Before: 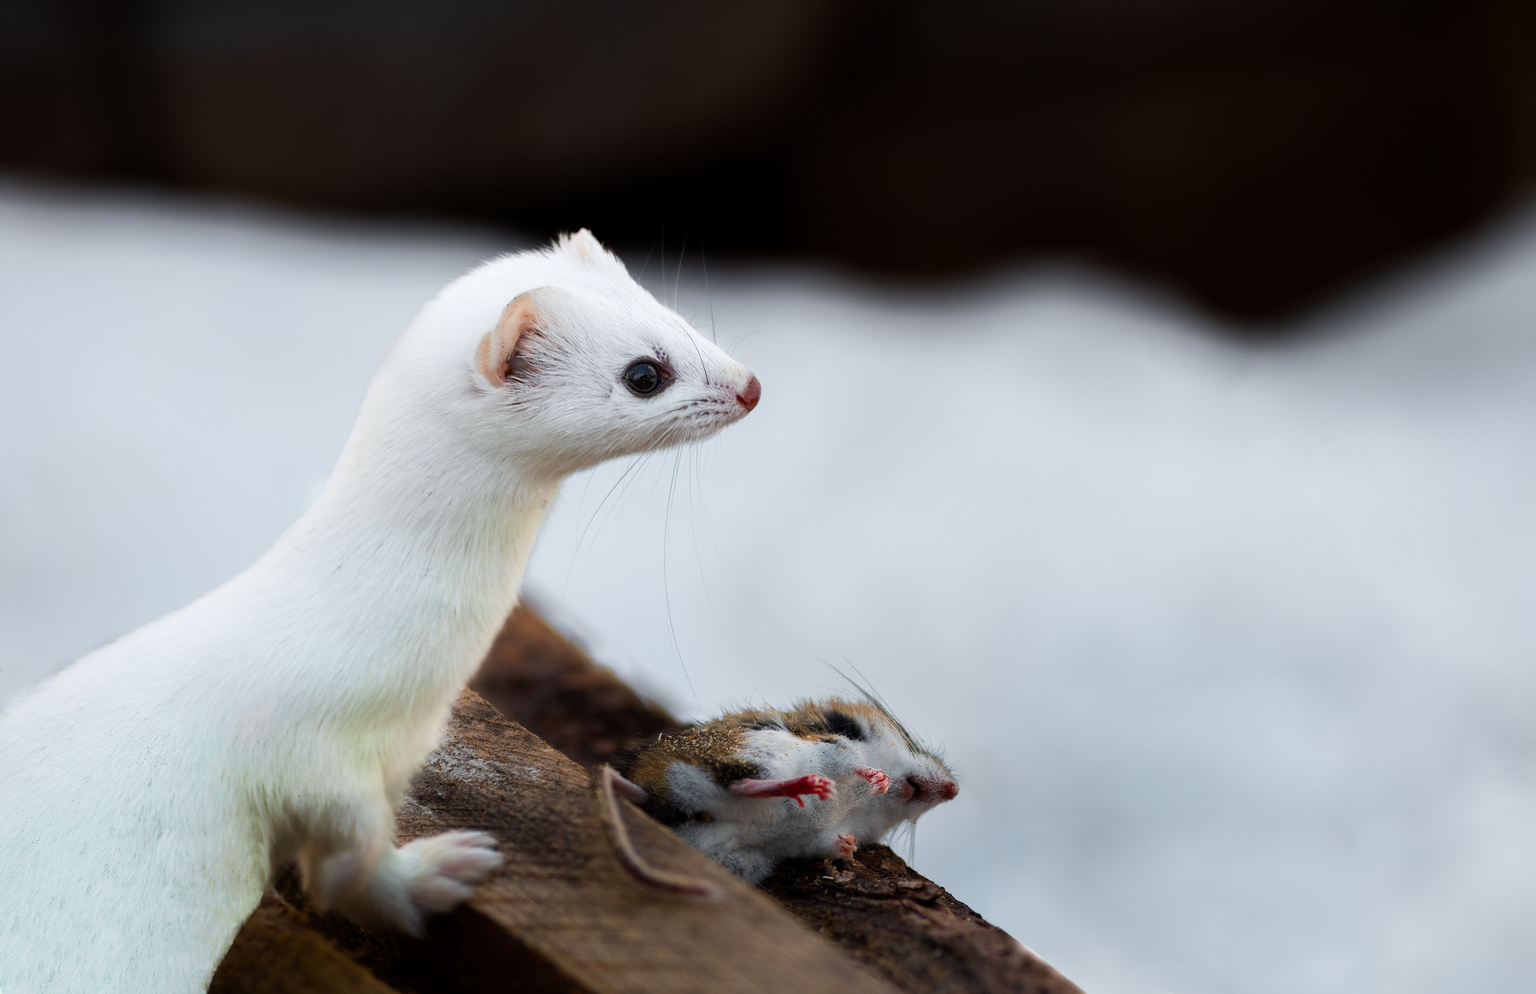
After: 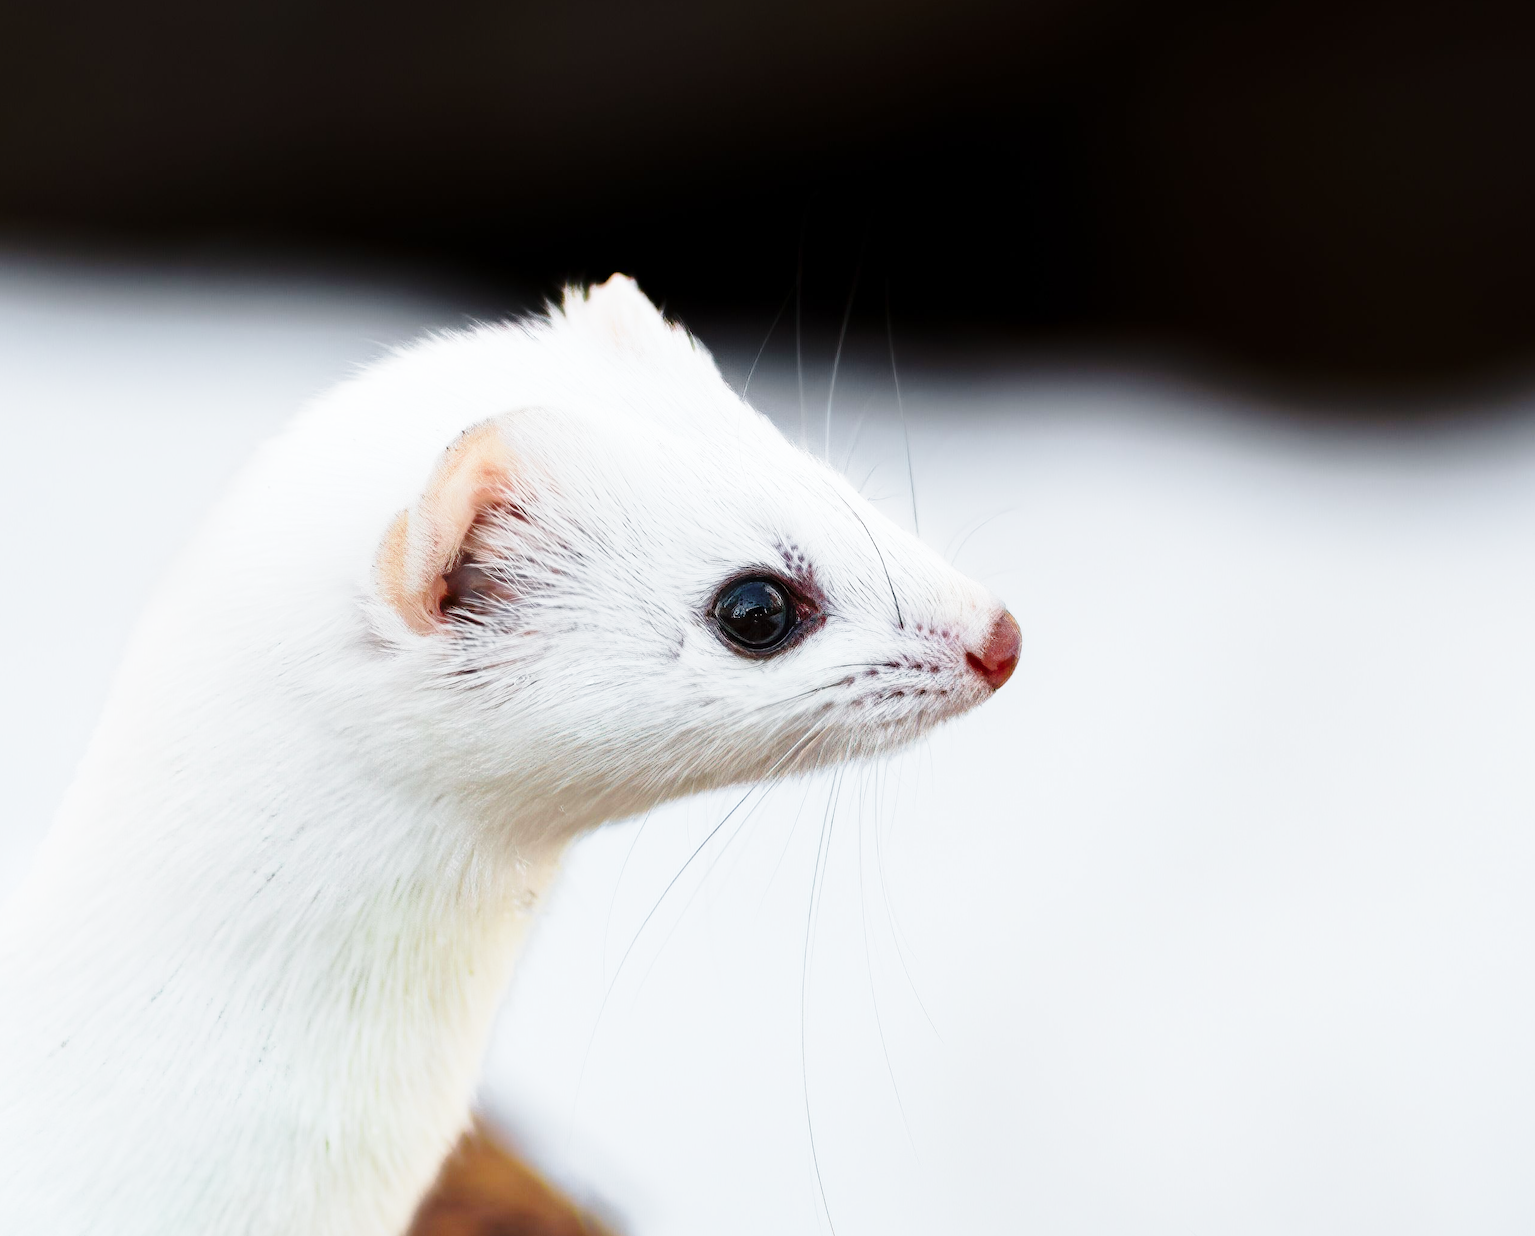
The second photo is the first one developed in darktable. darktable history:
crop: left 20.248%, top 10.86%, right 35.675%, bottom 34.321%
base curve: curves: ch0 [(0, 0) (0.028, 0.03) (0.121, 0.232) (0.46, 0.748) (0.859, 0.968) (1, 1)], preserve colors none
